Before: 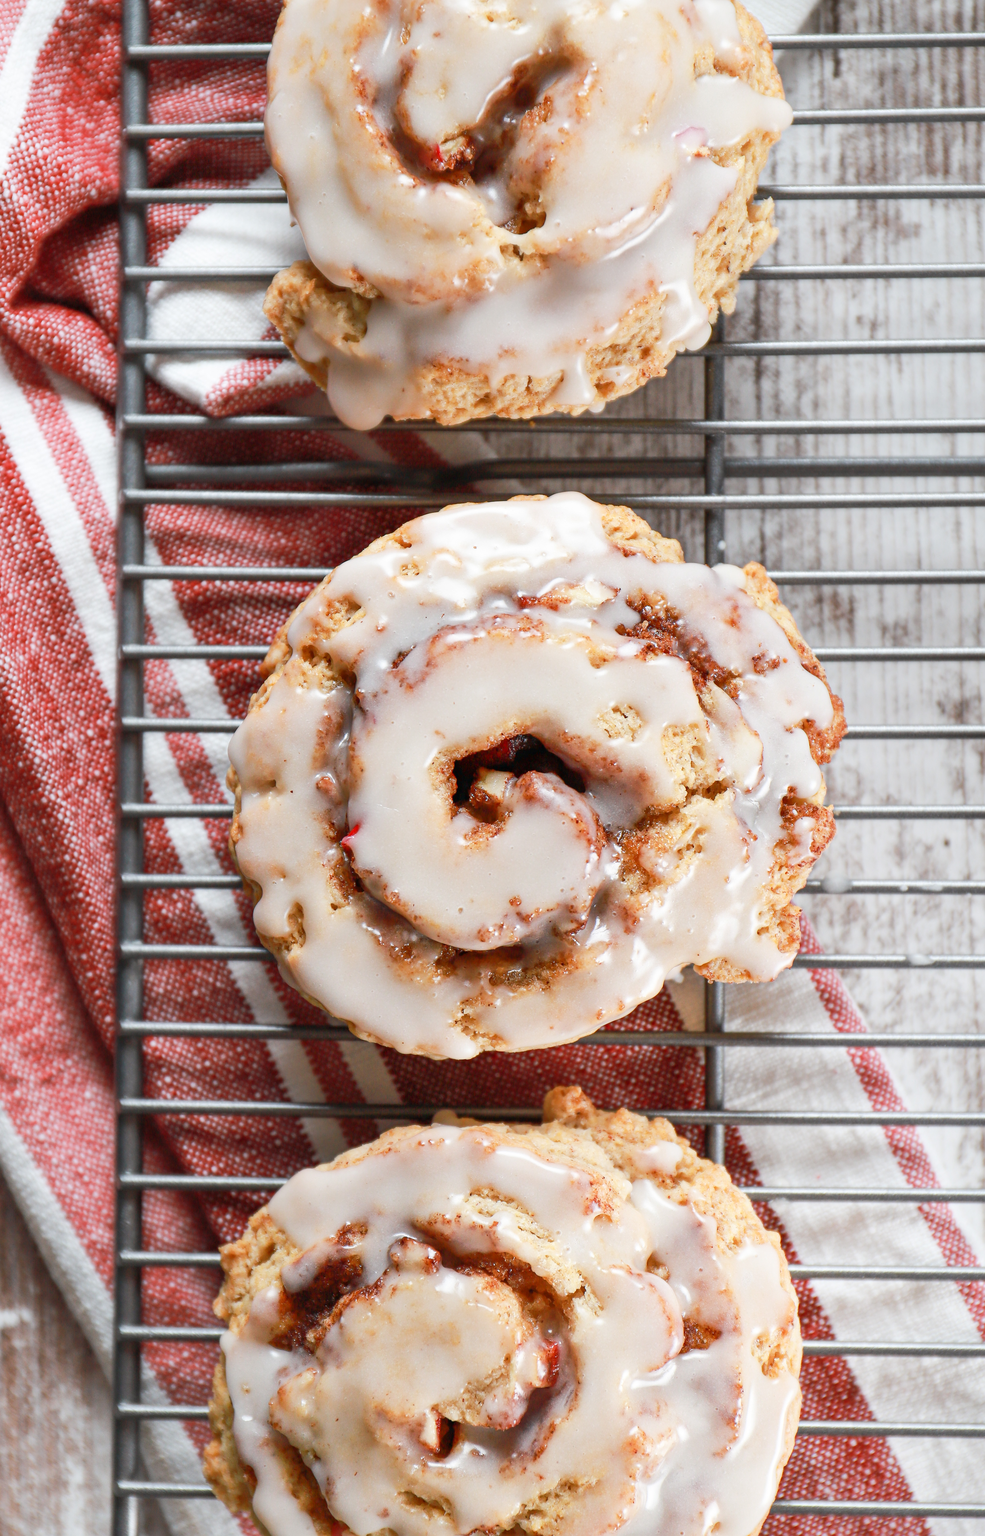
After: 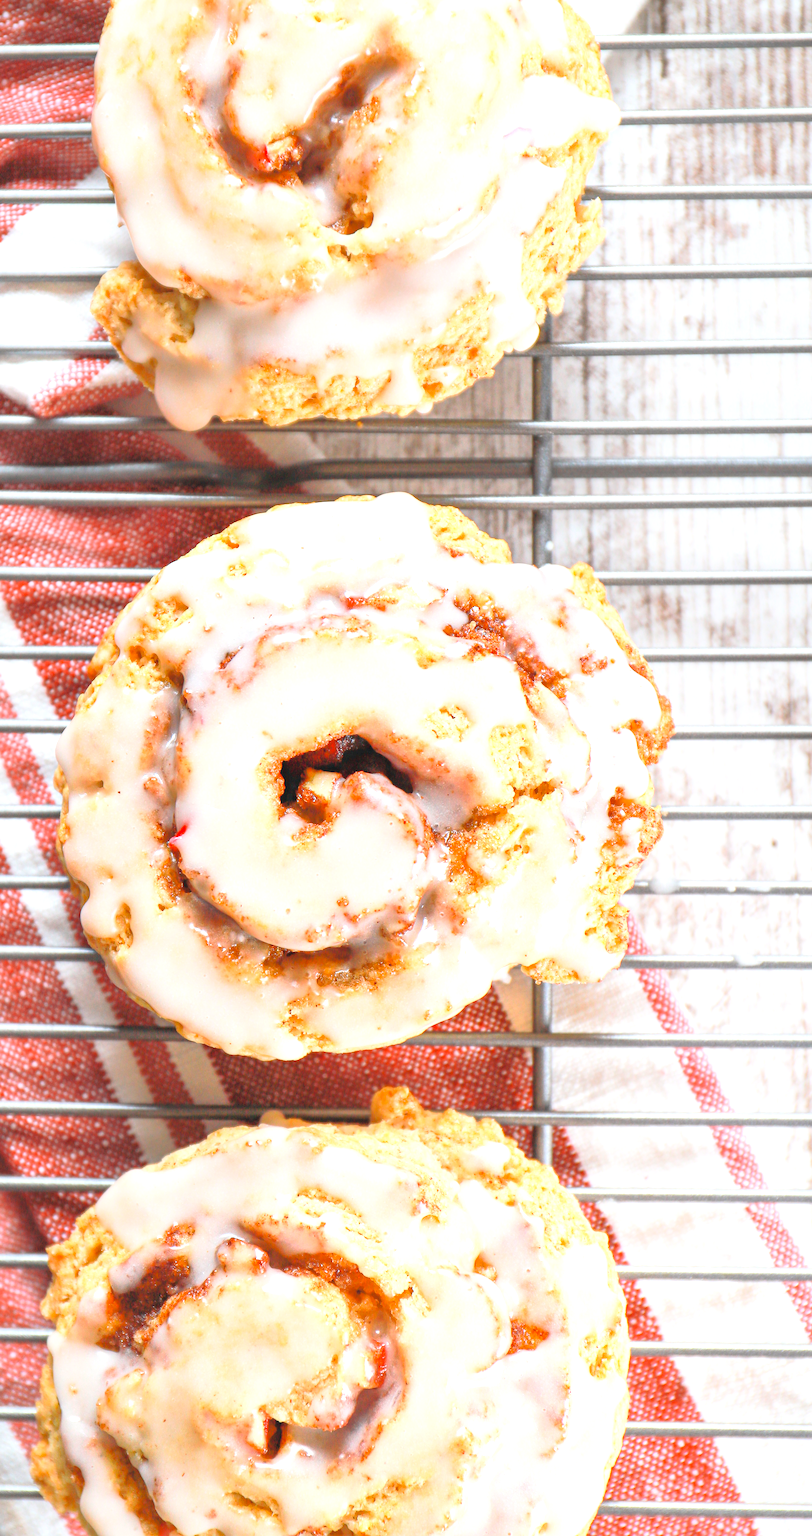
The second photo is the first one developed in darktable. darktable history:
crop: left 17.582%, bottom 0.031%
color balance: output saturation 110%
contrast brightness saturation: contrast 0.1, brightness 0.3, saturation 0.14
exposure: black level correction 0, exposure 0.7 EV, compensate exposure bias true, compensate highlight preservation false
